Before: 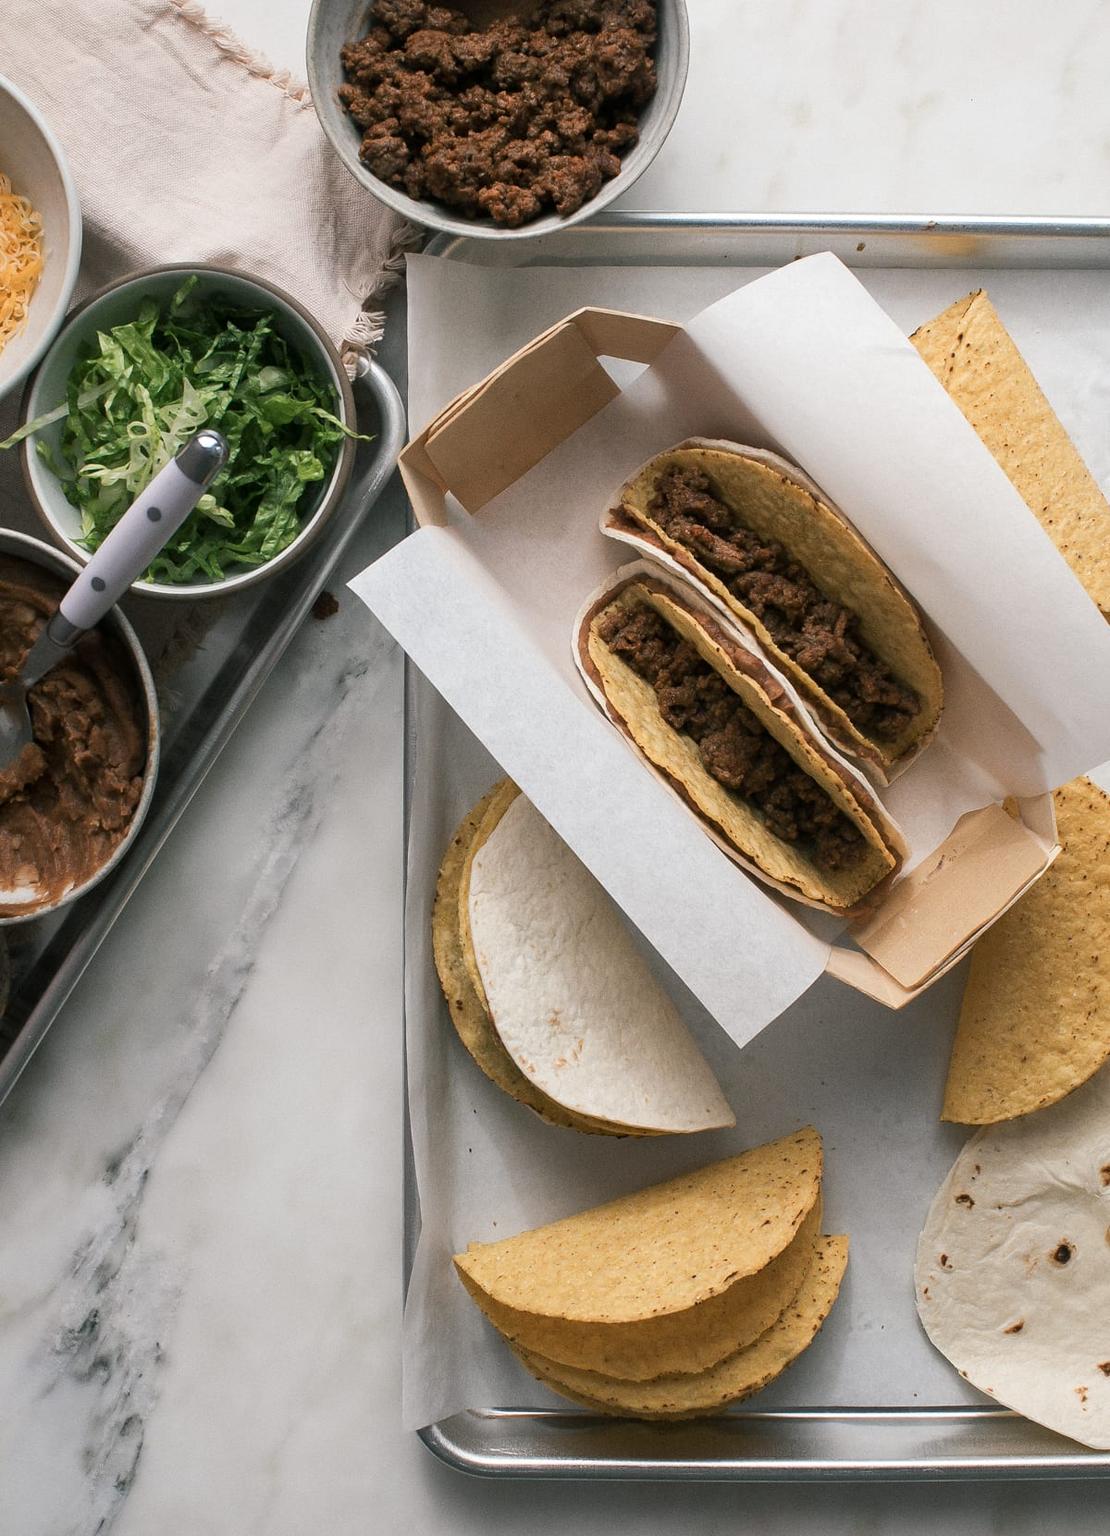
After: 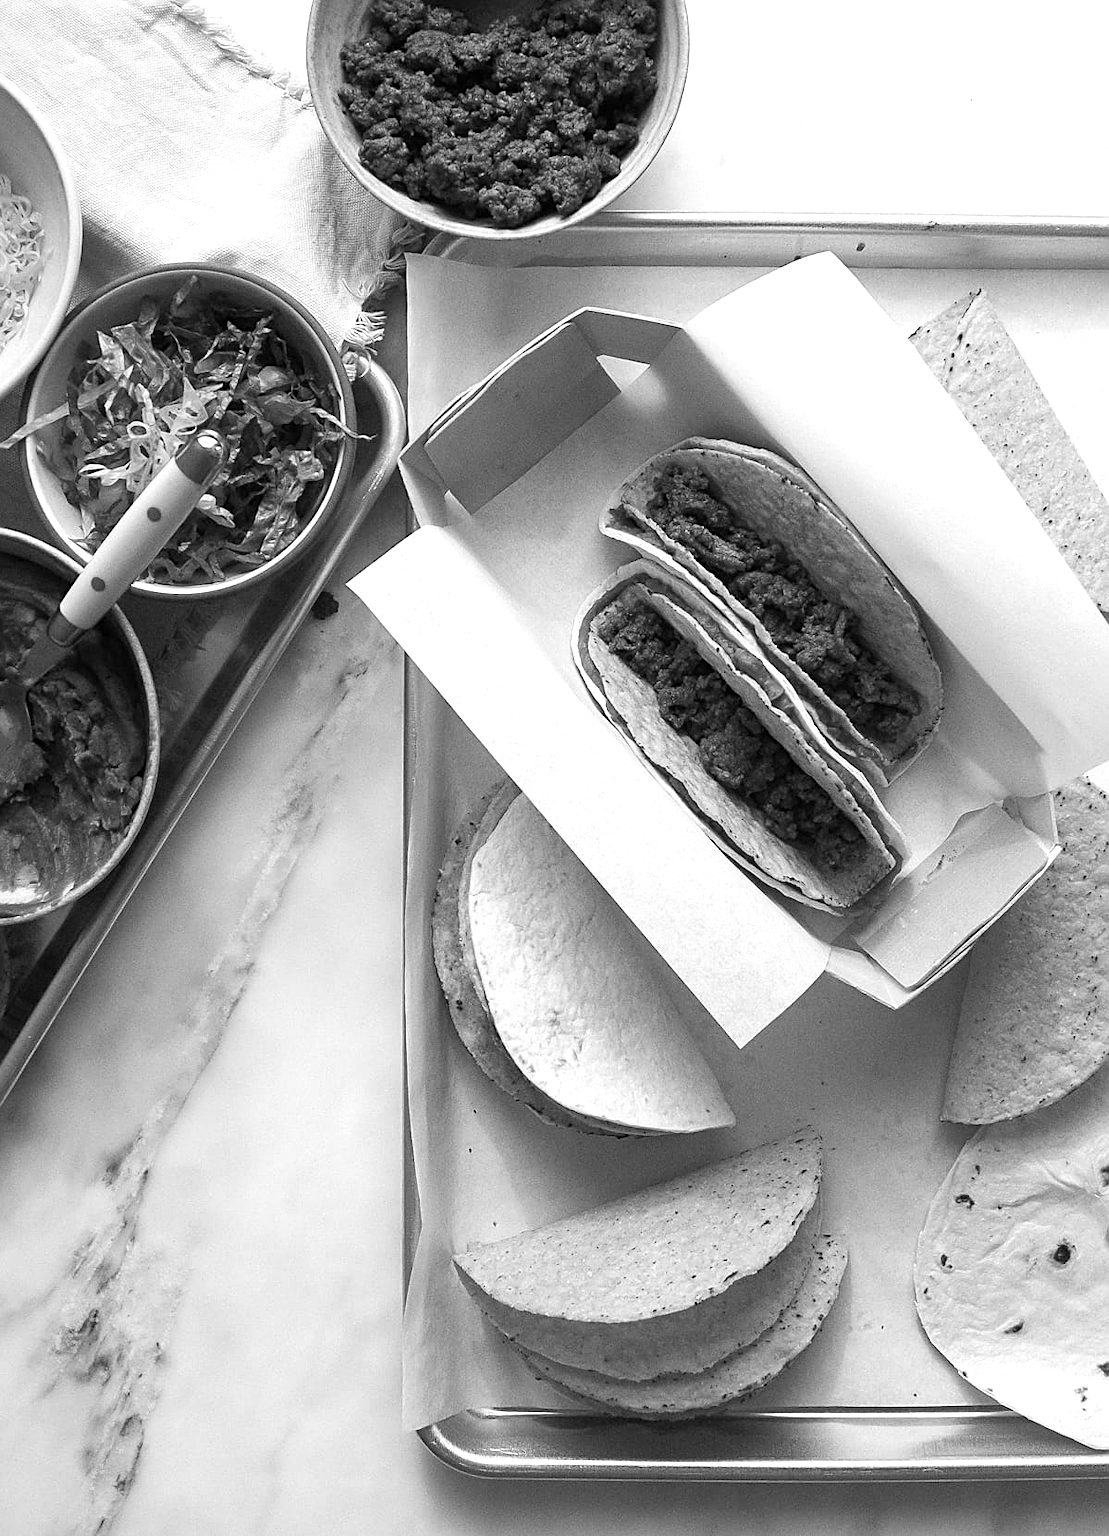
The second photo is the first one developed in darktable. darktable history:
exposure: black level correction 0, exposure 0.701 EV, compensate highlight preservation false
sharpen: on, module defaults
color calibration: output gray [0.22, 0.42, 0.37, 0], illuminant same as pipeline (D50), adaptation XYZ, x 0.345, y 0.358, temperature 5011.15 K
